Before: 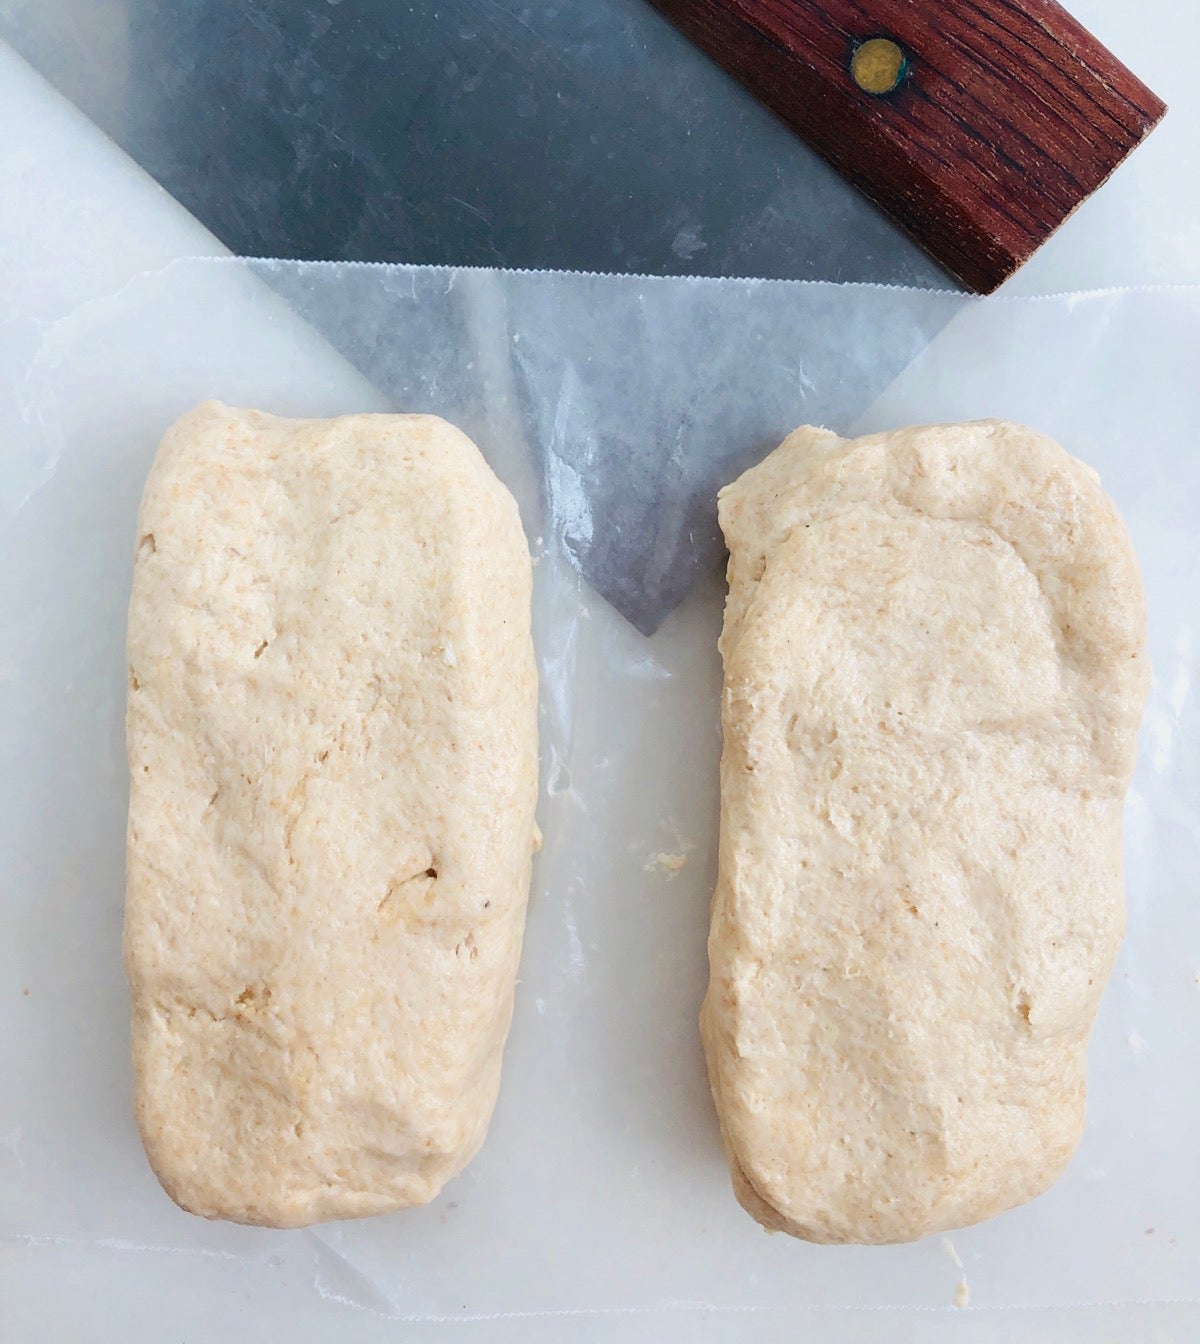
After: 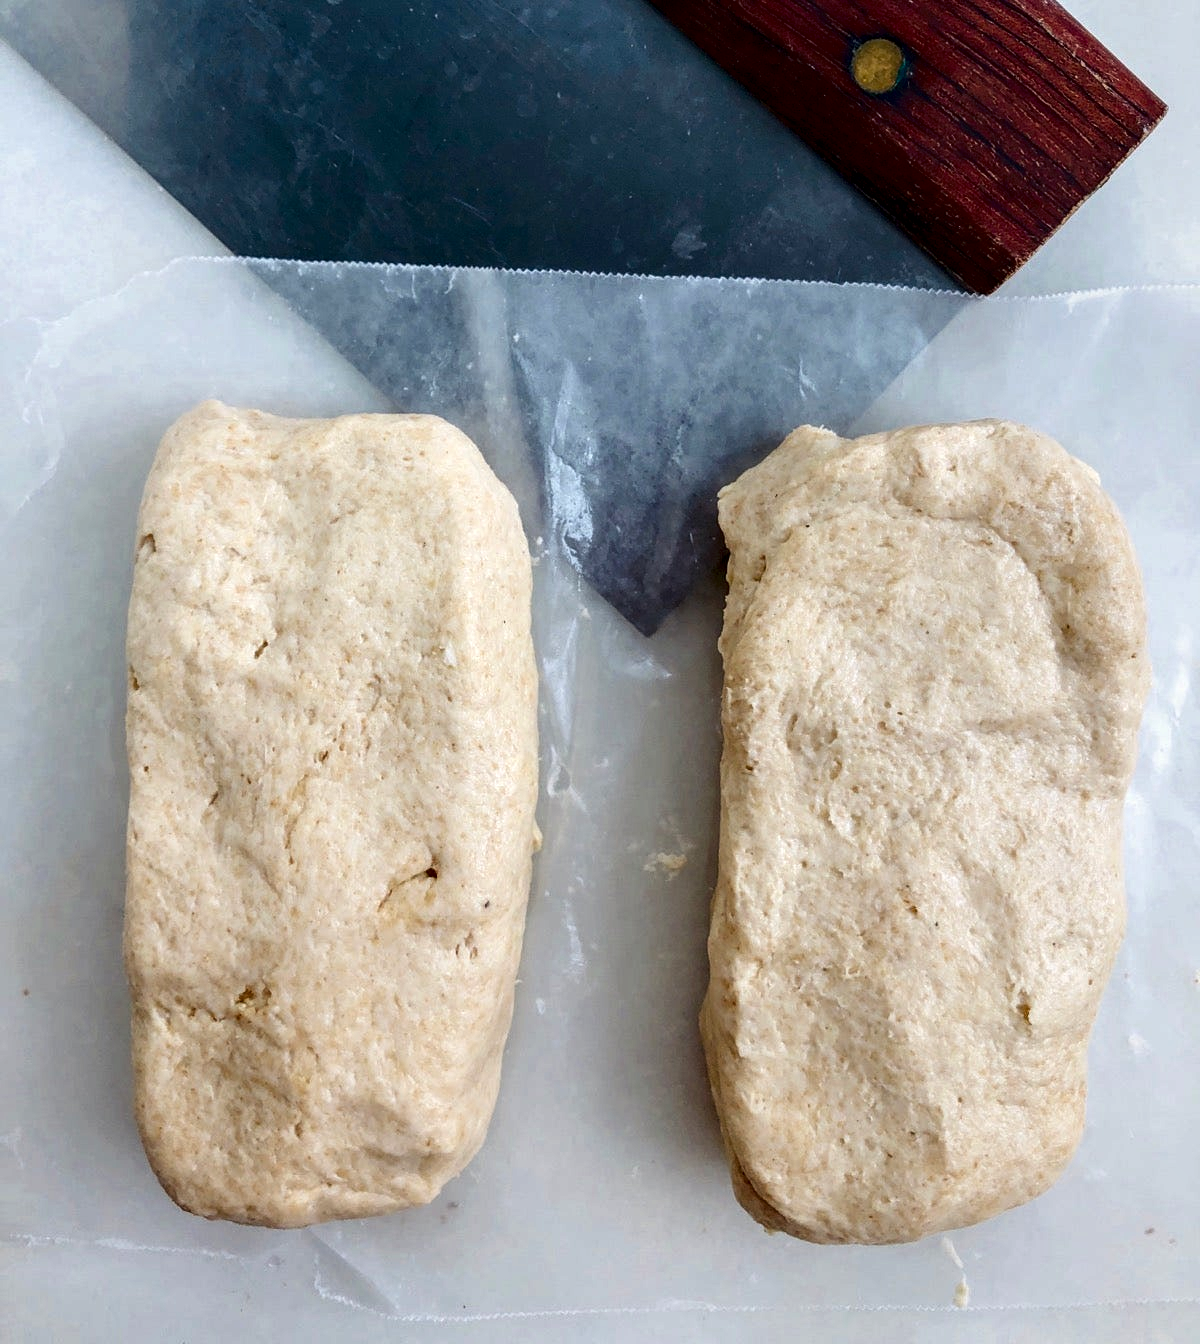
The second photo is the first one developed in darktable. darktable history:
local contrast: highlights 58%, detail 146%
contrast brightness saturation: contrast 0.102, brightness -0.26, saturation 0.149
